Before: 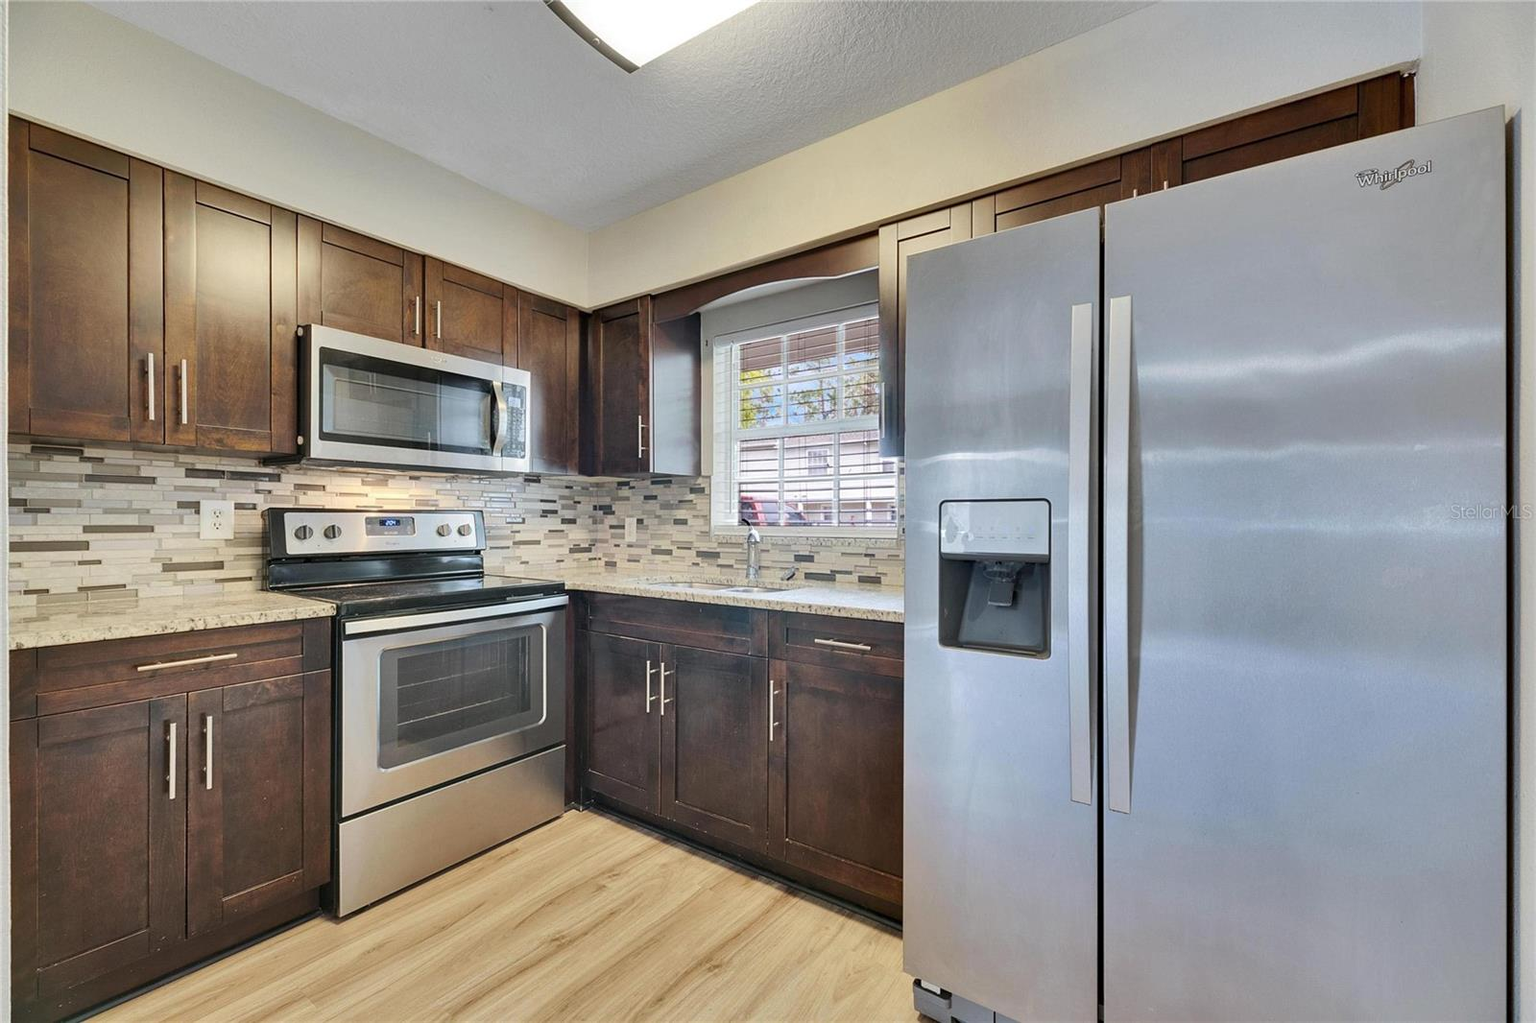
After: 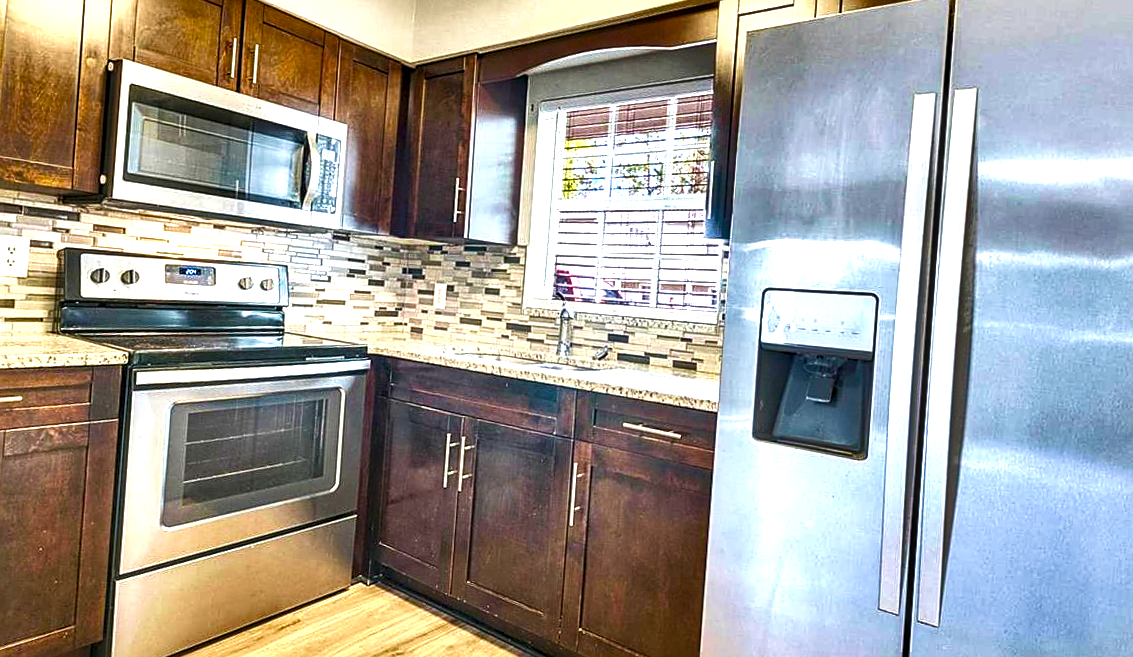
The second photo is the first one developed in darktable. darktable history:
local contrast: highlights 20%, detail 150%
sharpen: on, module defaults
velvia: on, module defaults
exposure: exposure 0.56 EV, compensate highlight preservation false
tone equalizer: -7 EV 0.139 EV, edges refinement/feathering 500, mask exposure compensation -1.57 EV, preserve details no
crop and rotate: angle -3.94°, left 9.84%, top 20.367%, right 12.153%, bottom 11.782%
shadows and highlights: soften with gaussian
color balance rgb: perceptual saturation grading › global saturation 40.679%, perceptual saturation grading › highlights -25.352%, perceptual saturation grading › mid-tones 35.111%, perceptual saturation grading › shadows 35.737%, perceptual brilliance grading › global brilliance 15.365%, perceptual brilliance grading › shadows -34.665%, global vibrance 22.325%
